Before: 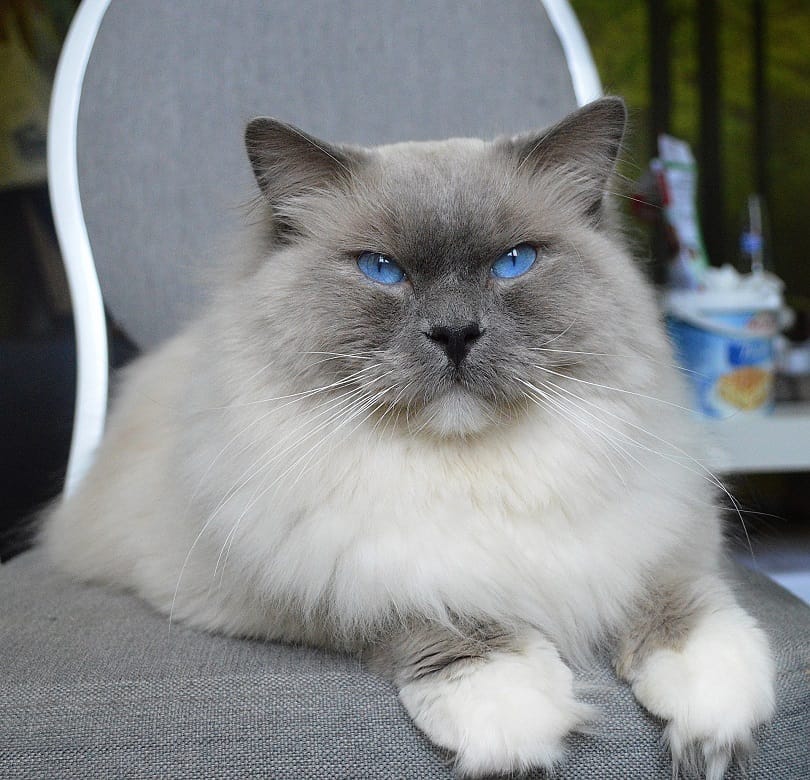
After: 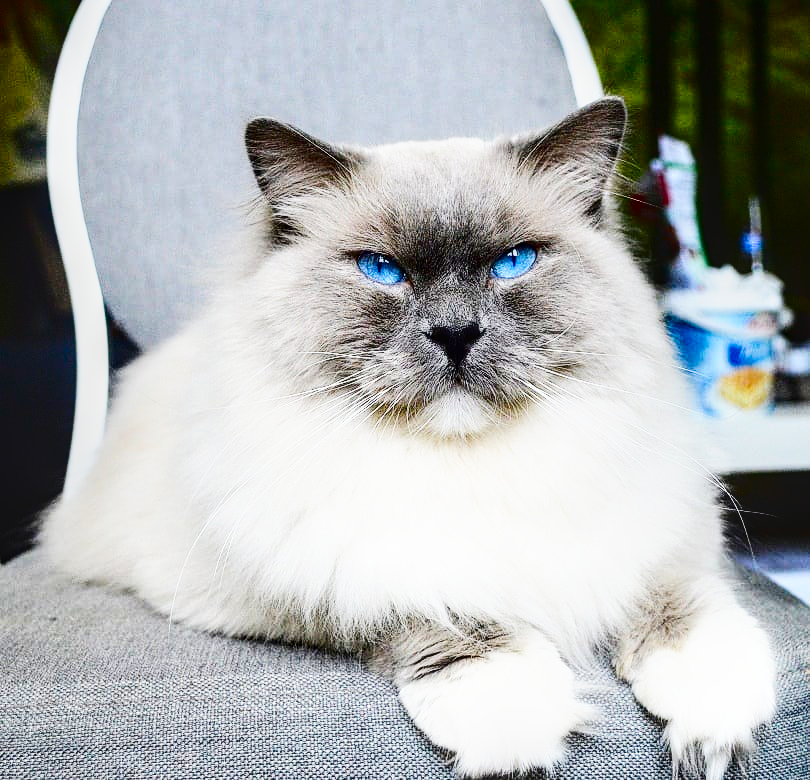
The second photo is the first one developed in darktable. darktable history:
local contrast: on, module defaults
contrast brightness saturation: contrast 0.223, brightness -0.191, saturation 0.233
base curve: curves: ch0 [(0, 0) (0.007, 0.004) (0.027, 0.03) (0.046, 0.07) (0.207, 0.54) (0.442, 0.872) (0.673, 0.972) (1, 1)], preserve colors none
